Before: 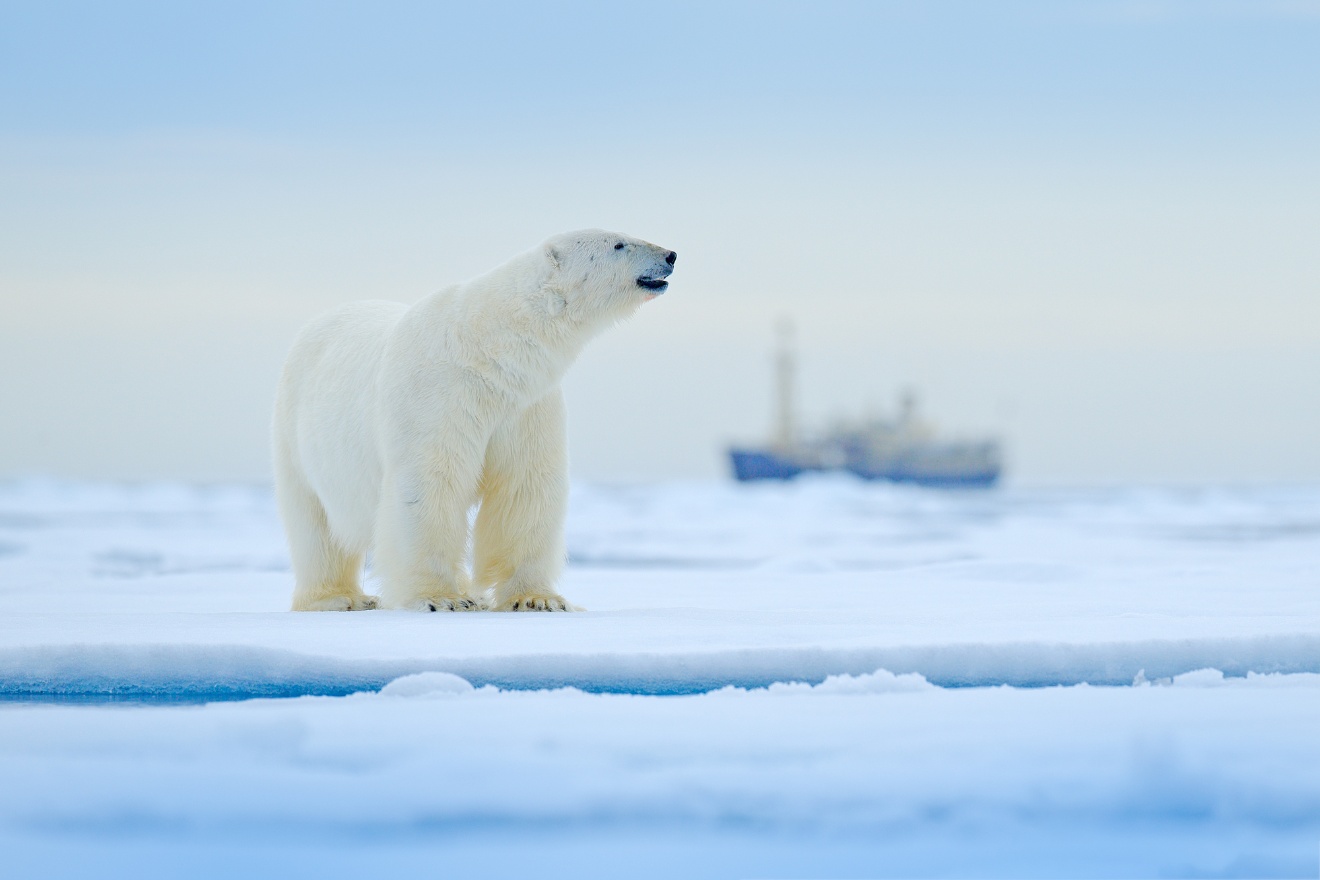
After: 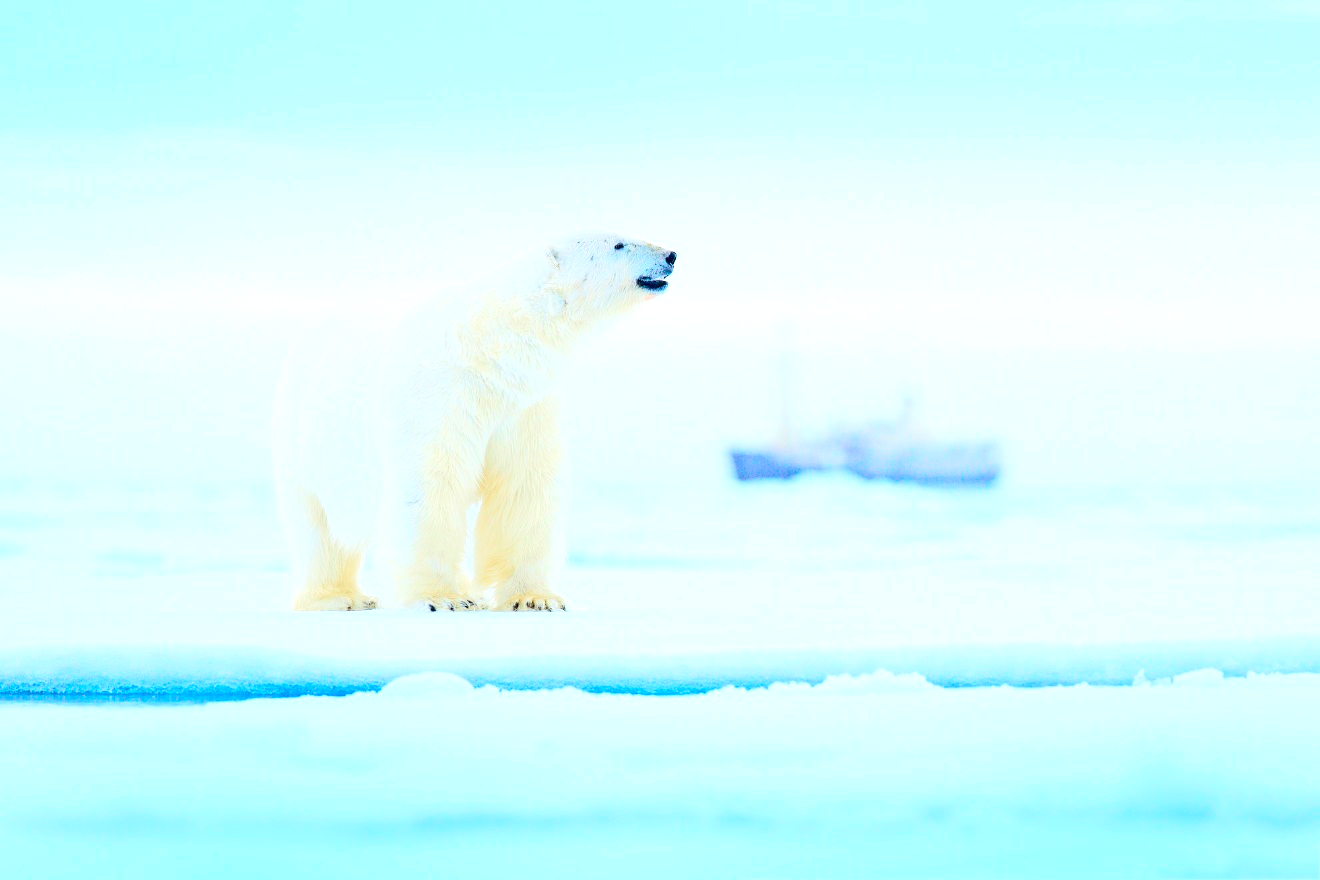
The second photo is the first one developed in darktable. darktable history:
exposure: black level correction 0, exposure 0.936 EV, compensate highlight preservation false
tone curve: curves: ch0 [(0, 0.013) (0.104, 0.103) (0.258, 0.267) (0.448, 0.487) (0.709, 0.794) (0.886, 0.922) (0.994, 0.971)]; ch1 [(0, 0) (0.335, 0.298) (0.446, 0.413) (0.488, 0.484) (0.515, 0.508) (0.566, 0.593) (0.635, 0.661) (1, 1)]; ch2 [(0, 0) (0.314, 0.301) (0.437, 0.403) (0.502, 0.494) (0.528, 0.54) (0.557, 0.559) (0.612, 0.62) (0.715, 0.691) (1, 1)], color space Lab, independent channels, preserve colors none
